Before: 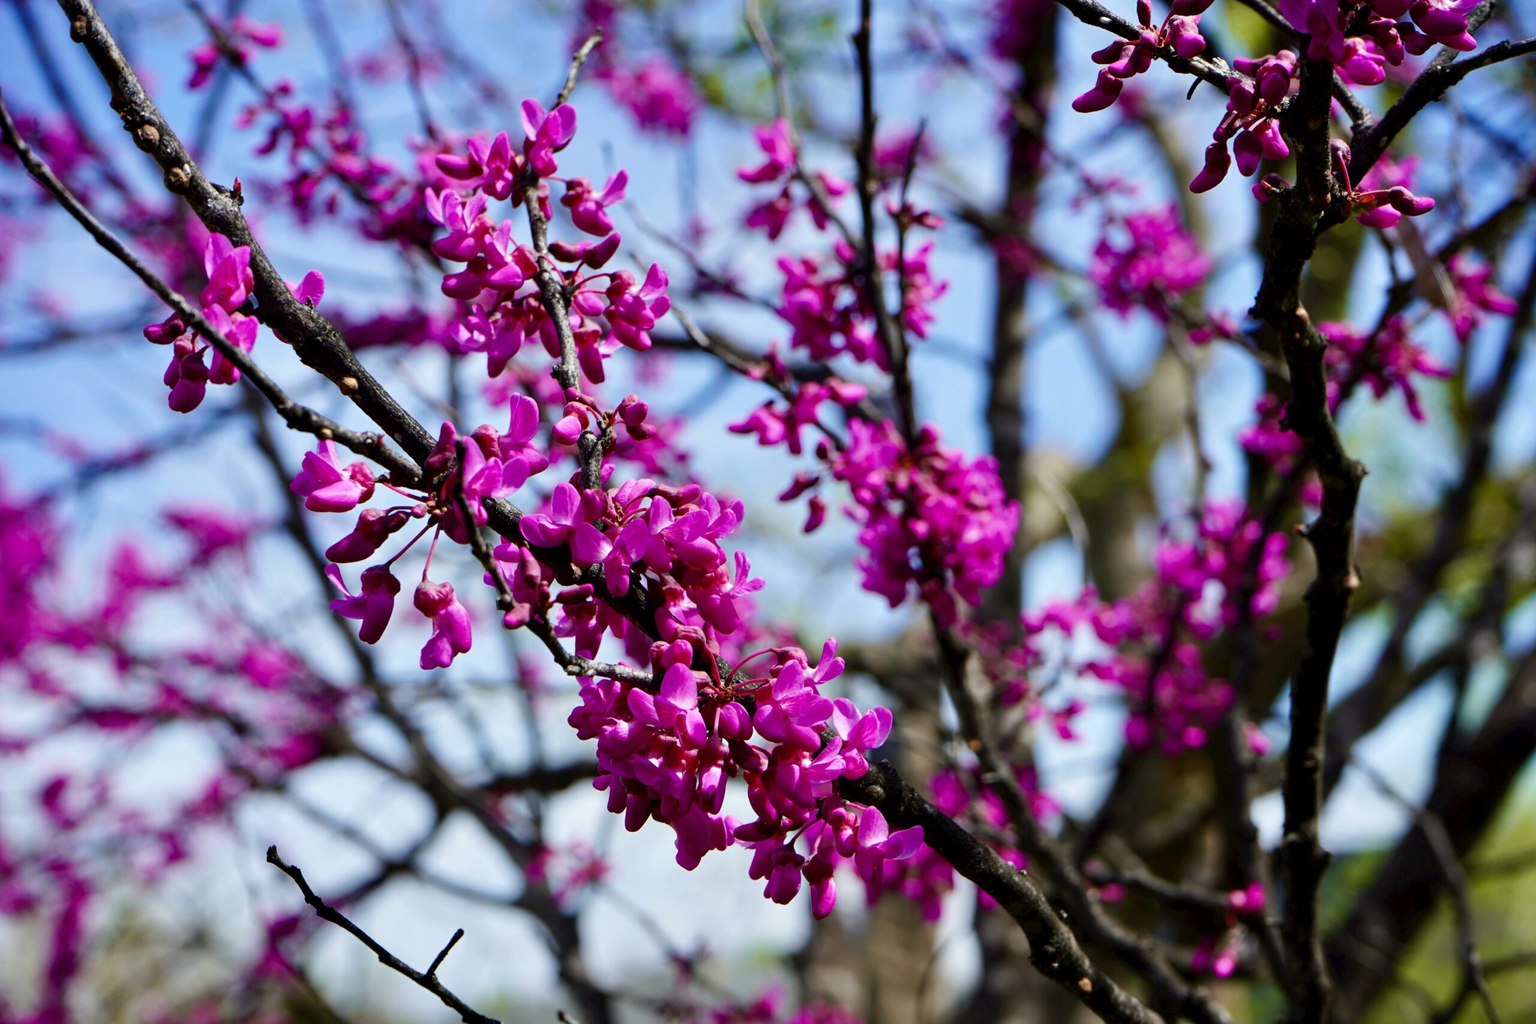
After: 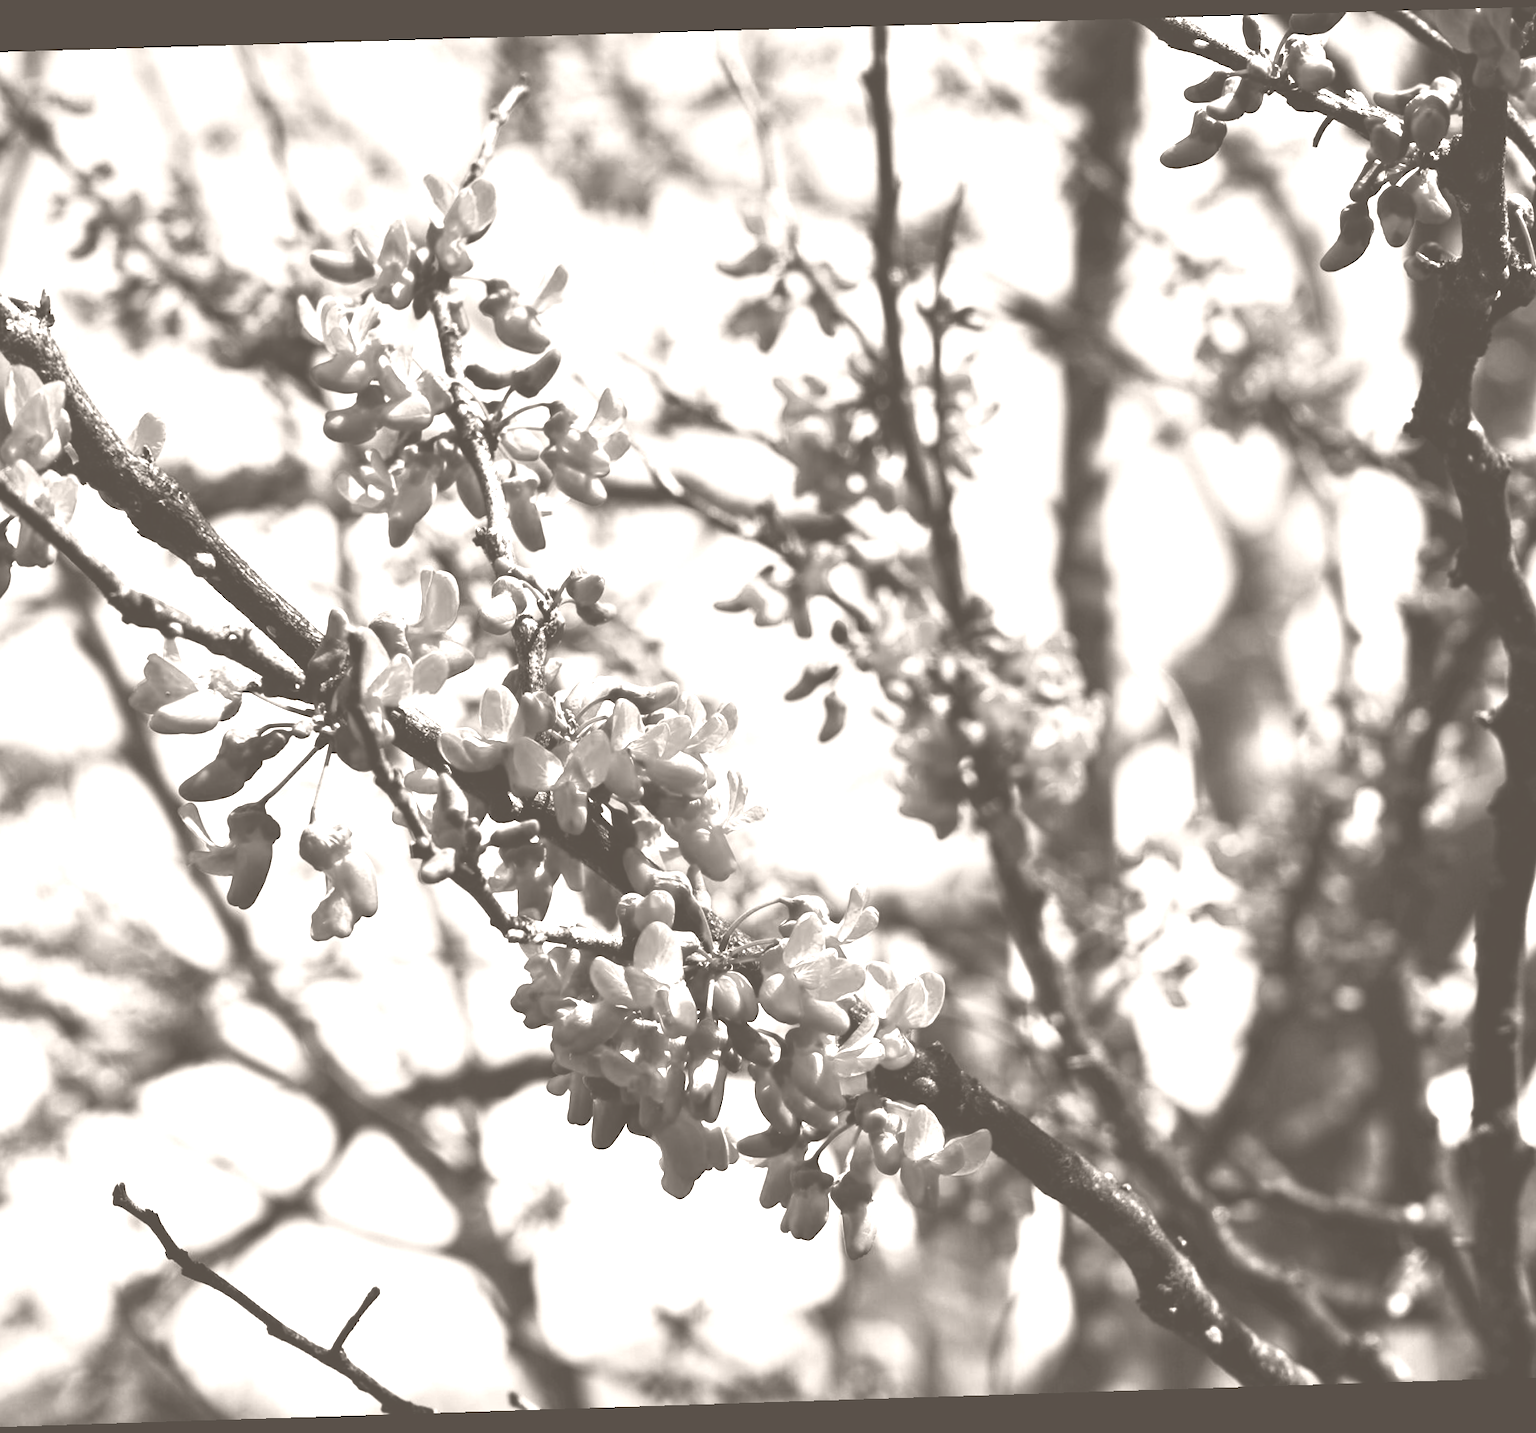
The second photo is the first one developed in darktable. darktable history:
rotate and perspective: rotation -1.77°, lens shift (horizontal) 0.004, automatic cropping off
color zones: curves: ch1 [(0.239, 0.552) (0.75, 0.5)]; ch2 [(0.25, 0.462) (0.749, 0.457)], mix 25.94%
color balance rgb: global offset › luminance 0.71%, perceptual saturation grading › global saturation -11.5%, perceptual brilliance grading › highlights 17.77%, perceptual brilliance grading › mid-tones 31.71%, perceptual brilliance grading › shadows -31.01%, global vibrance 50%
colorize: hue 34.49°, saturation 35.33%, source mix 100%, lightness 55%, version 1
crop: left 13.443%, right 13.31%
